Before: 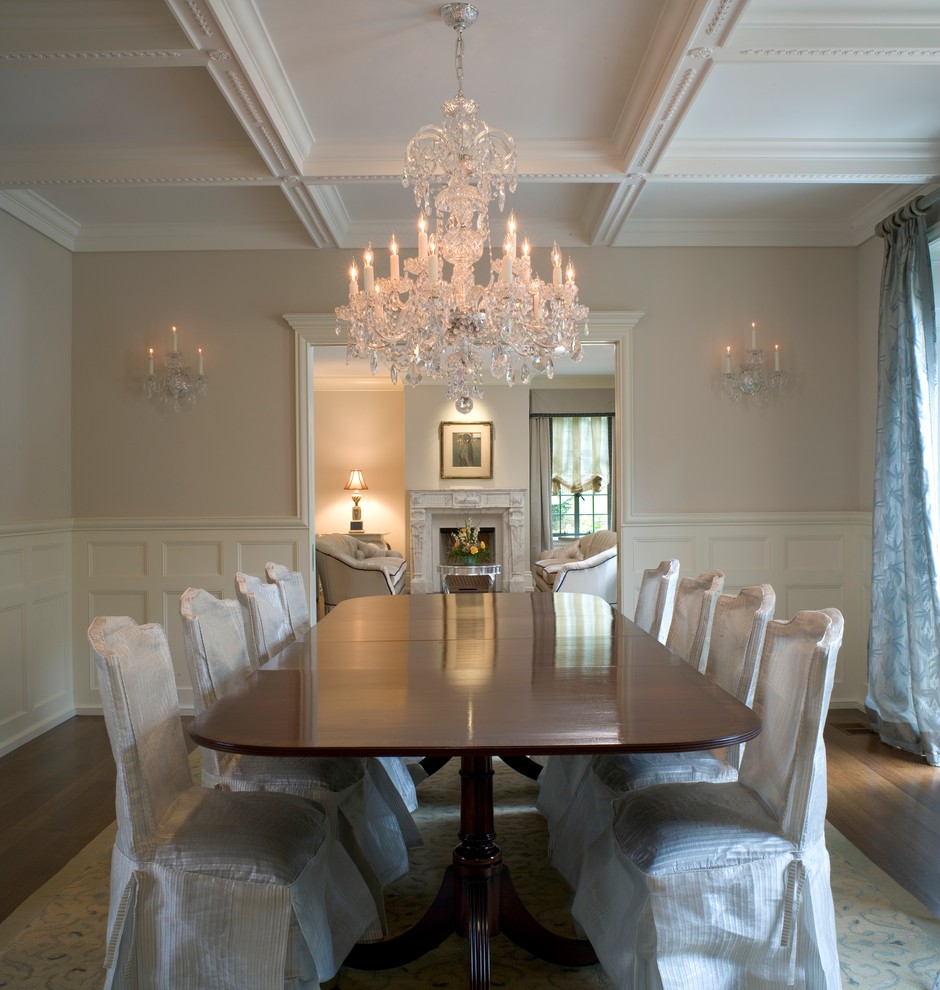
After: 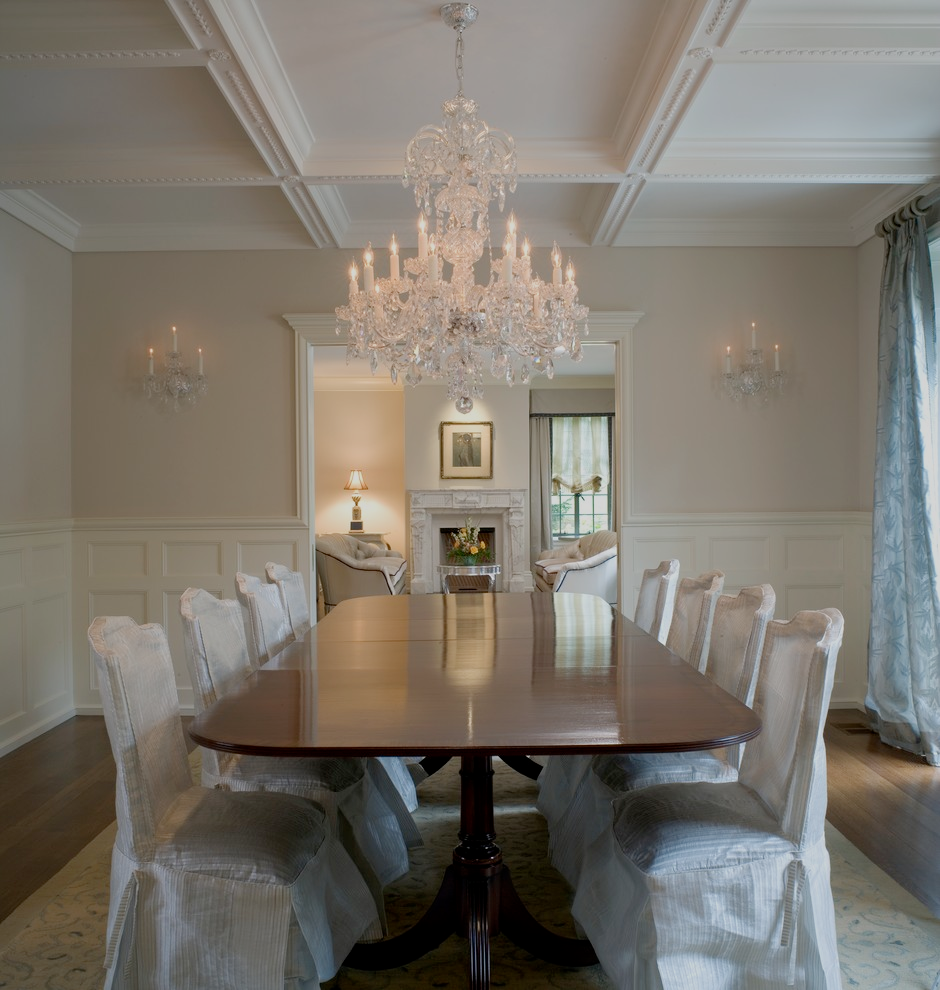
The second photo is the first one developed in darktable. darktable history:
filmic rgb: middle gray luminance 18.4%, black relative exposure -10.41 EV, white relative exposure 3.42 EV, target black luminance 0%, hardness 6.04, latitude 98.57%, contrast 0.841, shadows ↔ highlights balance 0.56%, preserve chrominance no, color science v4 (2020), contrast in shadows soft, contrast in highlights soft
